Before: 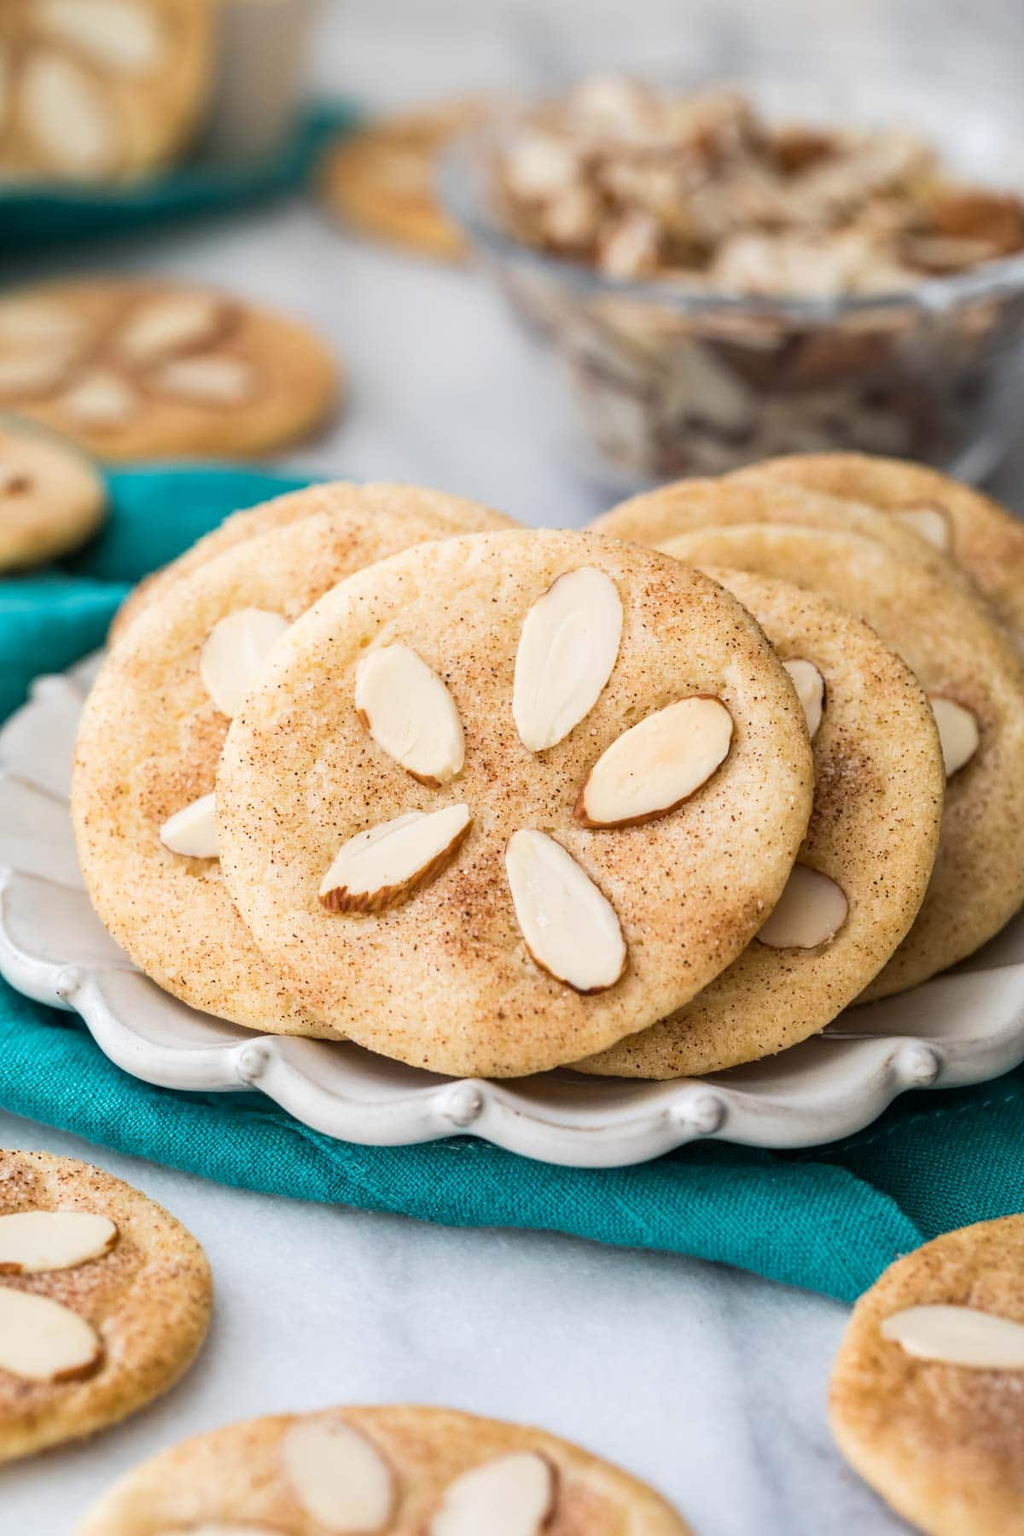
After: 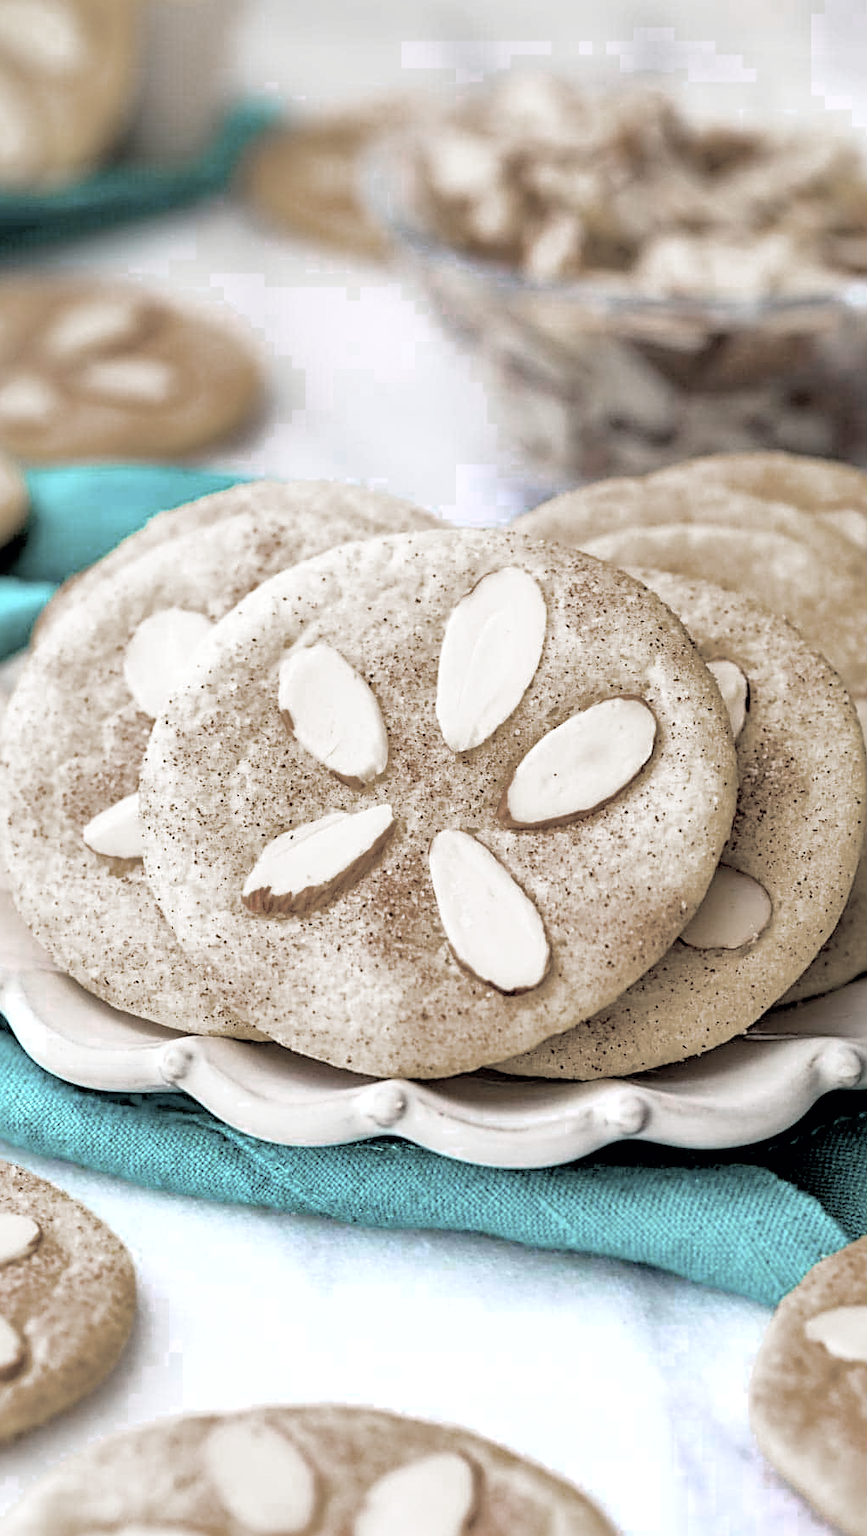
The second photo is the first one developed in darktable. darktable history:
color balance rgb: power › chroma 0.283%, power › hue 24°, global offset › luminance -0.896%, perceptual saturation grading › global saturation 29.532%, perceptual brilliance grading › global brilliance 29.738%, global vibrance 25.859%, contrast 6.517%
crop: left 7.506%, right 7.813%
exposure: exposure 0.212 EV, compensate highlight preservation false
color zones: curves: ch0 [(0, 0.613) (0.01, 0.613) (0.245, 0.448) (0.498, 0.529) (0.642, 0.665) (0.879, 0.777) (0.99, 0.613)]; ch1 [(0, 0.272) (0.219, 0.127) (0.724, 0.346)]
sharpen: radius 3.092
filmic rgb: black relative exposure -7.65 EV, white relative exposure 4.56 EV, hardness 3.61, color science v6 (2022)
shadows and highlights: on, module defaults
